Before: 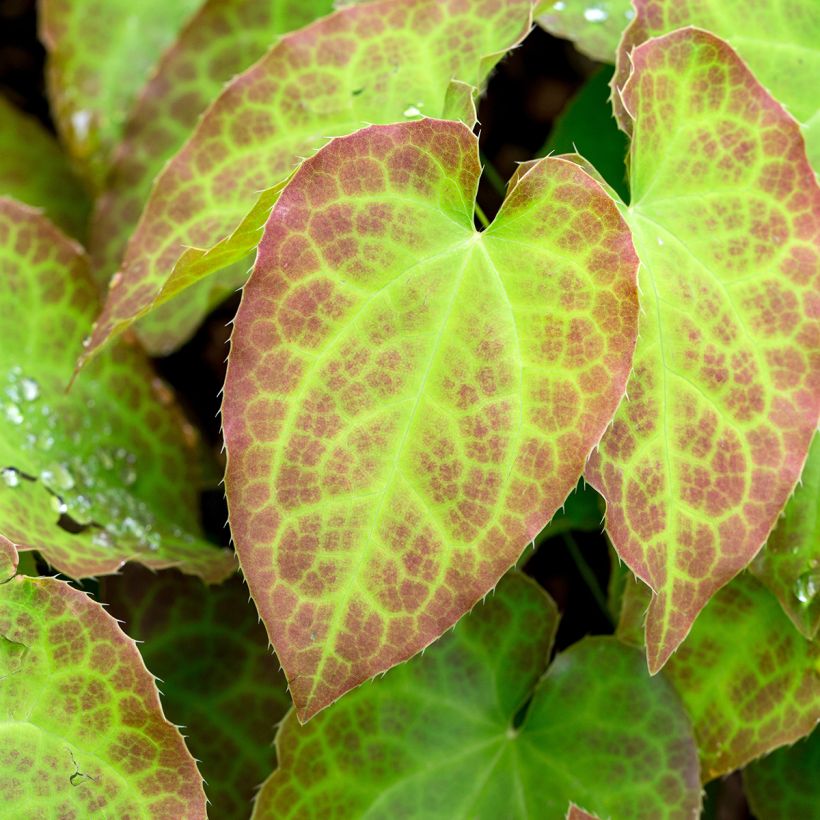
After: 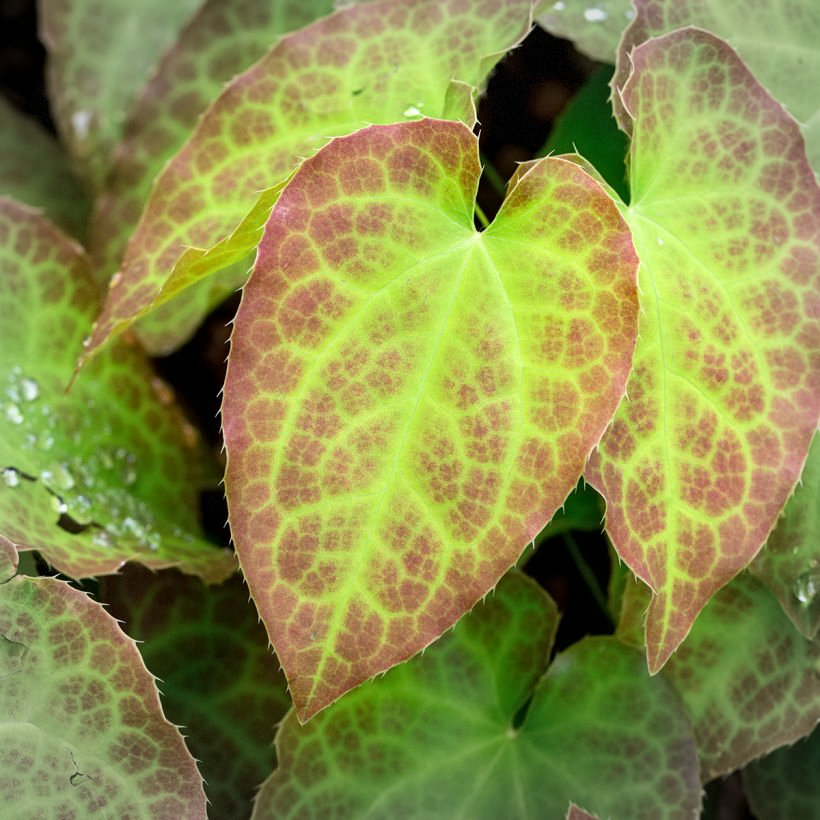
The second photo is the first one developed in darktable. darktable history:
vignetting: fall-off start 75.46%, brightness -0.265, width/height ratio 1.086, dithering 8-bit output, unbound false
contrast equalizer: y [[0.5 ×6], [0.5 ×6], [0.5 ×6], [0 ×6], [0, 0, 0, 0.581, 0.011, 0]]
